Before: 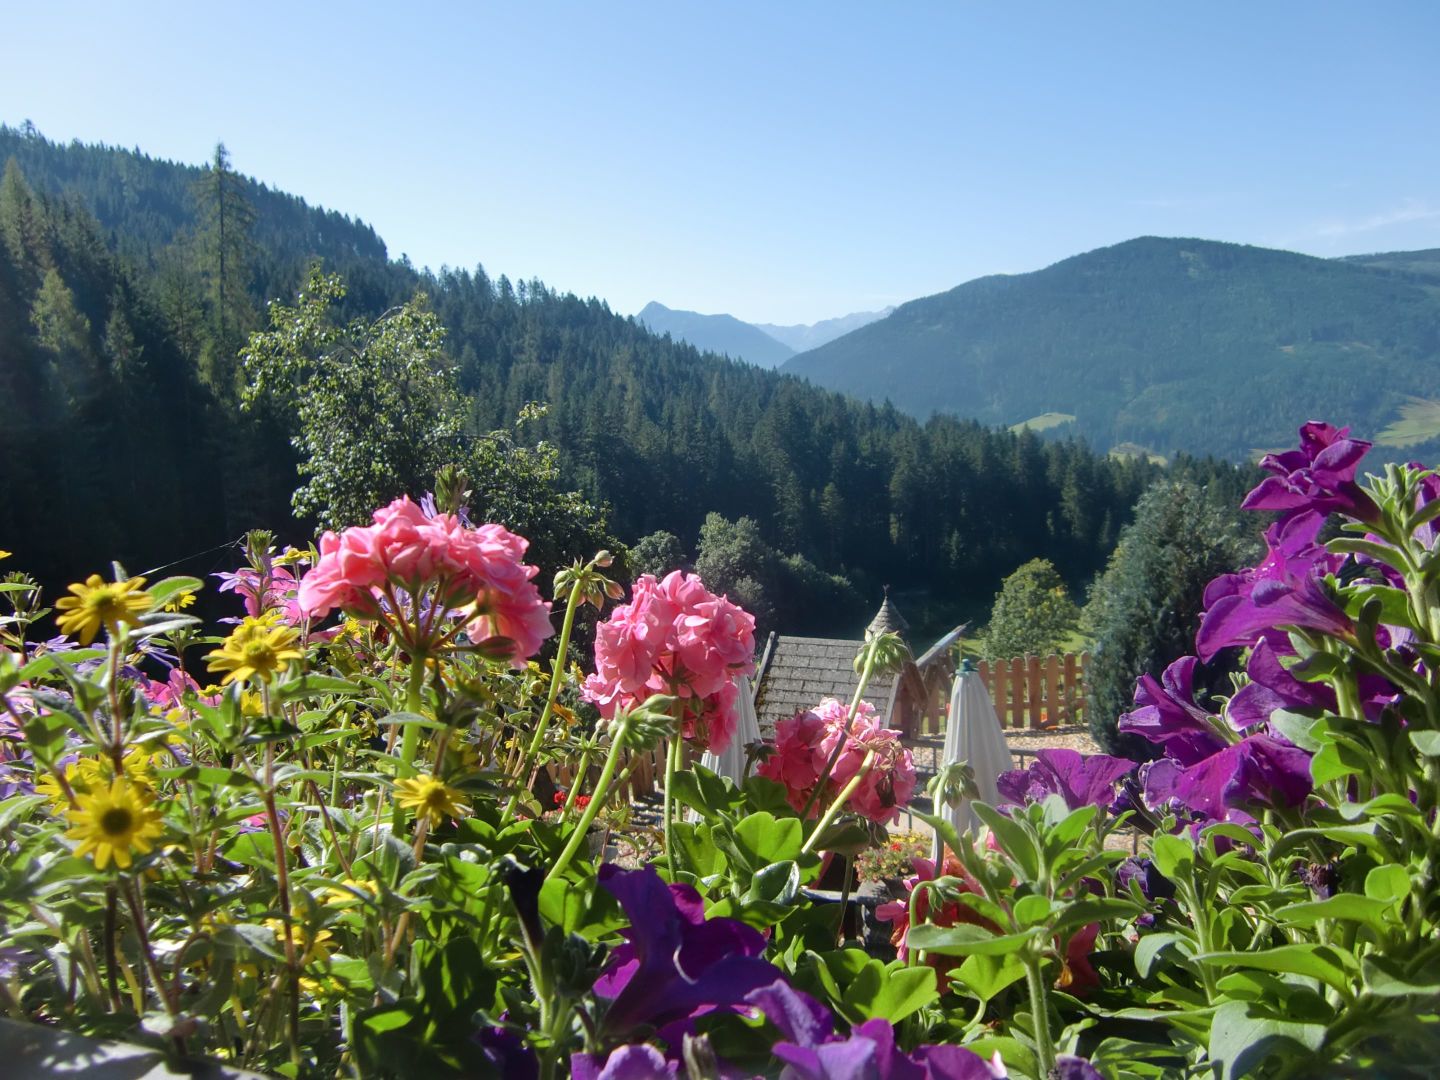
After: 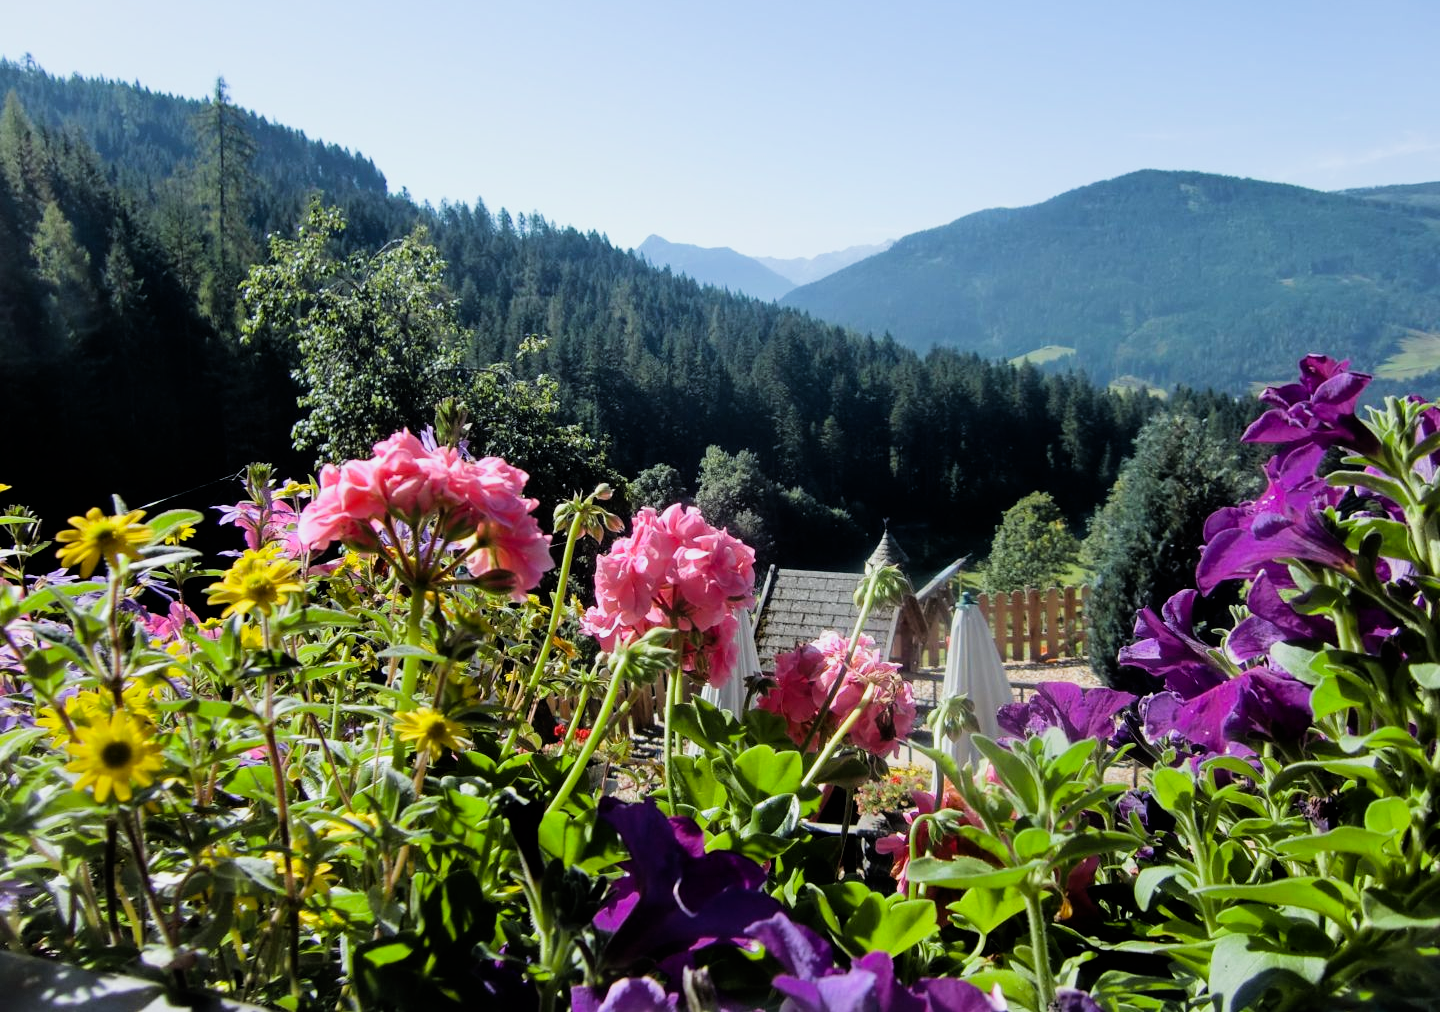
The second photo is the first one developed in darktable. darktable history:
crop and rotate: top 6.25%
color balance: output saturation 110%
filmic rgb: black relative exposure -5 EV, white relative exposure 3.5 EV, hardness 3.19, contrast 1.3, highlights saturation mix -50%
exposure: exposure 0.207 EV, compensate highlight preservation false
white balance: red 0.982, blue 1.018
